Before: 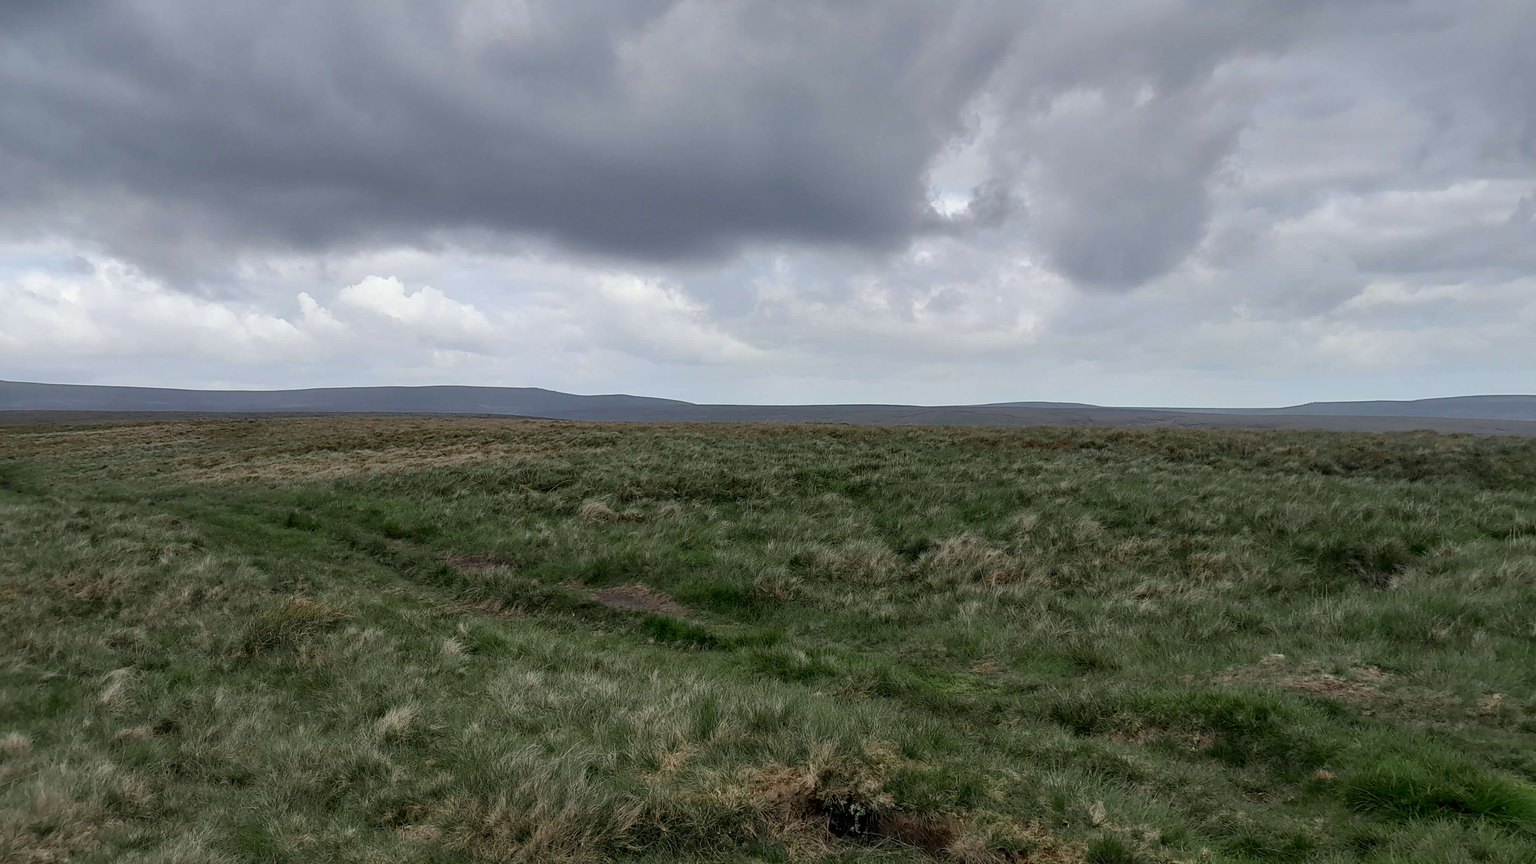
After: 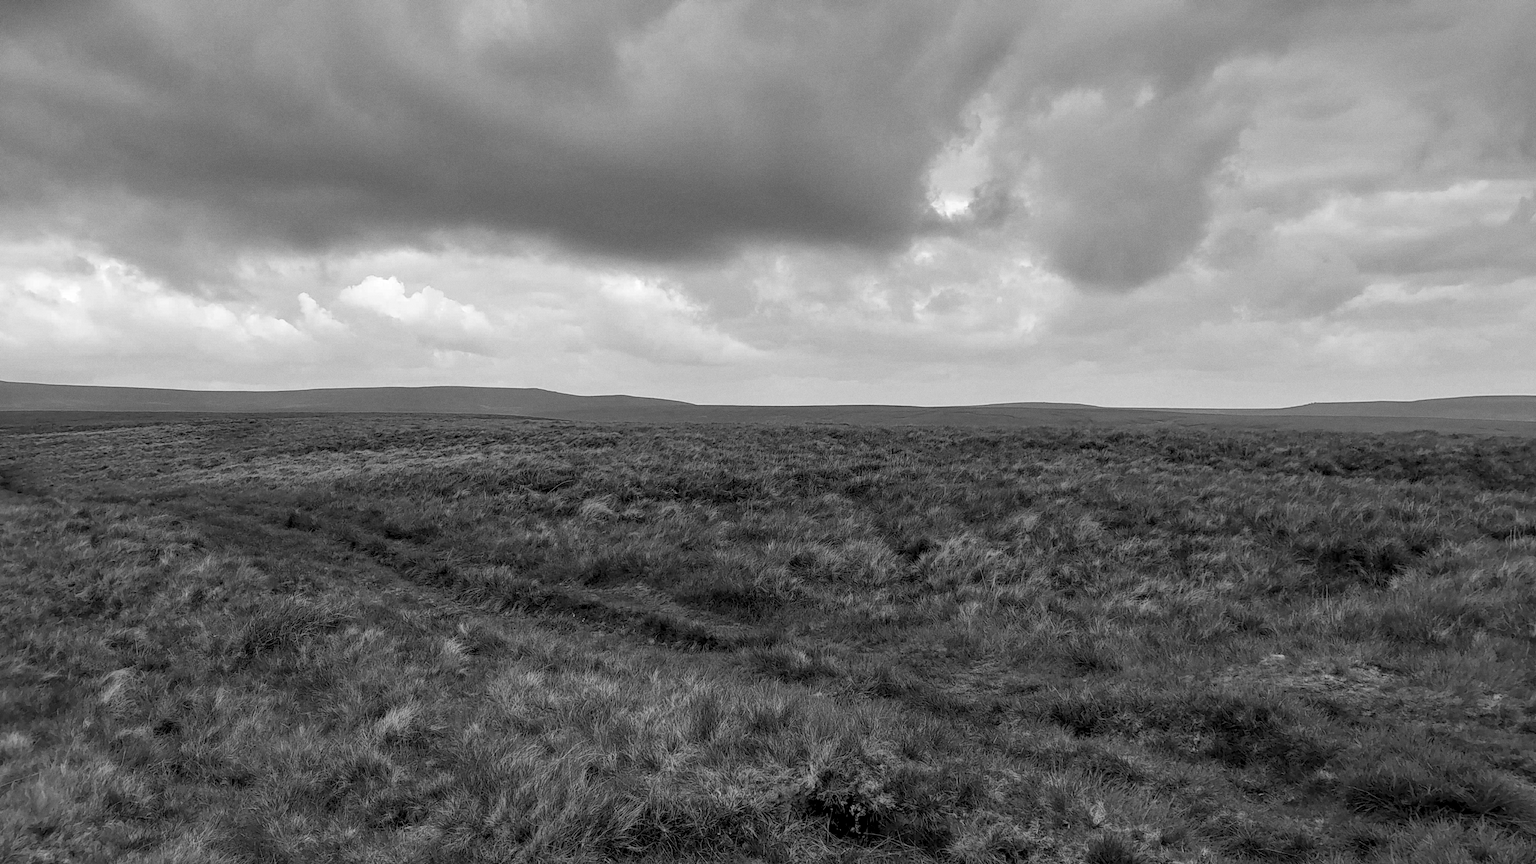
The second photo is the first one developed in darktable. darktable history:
local contrast: on, module defaults
grain: coarseness 0.09 ISO
monochrome: size 1
